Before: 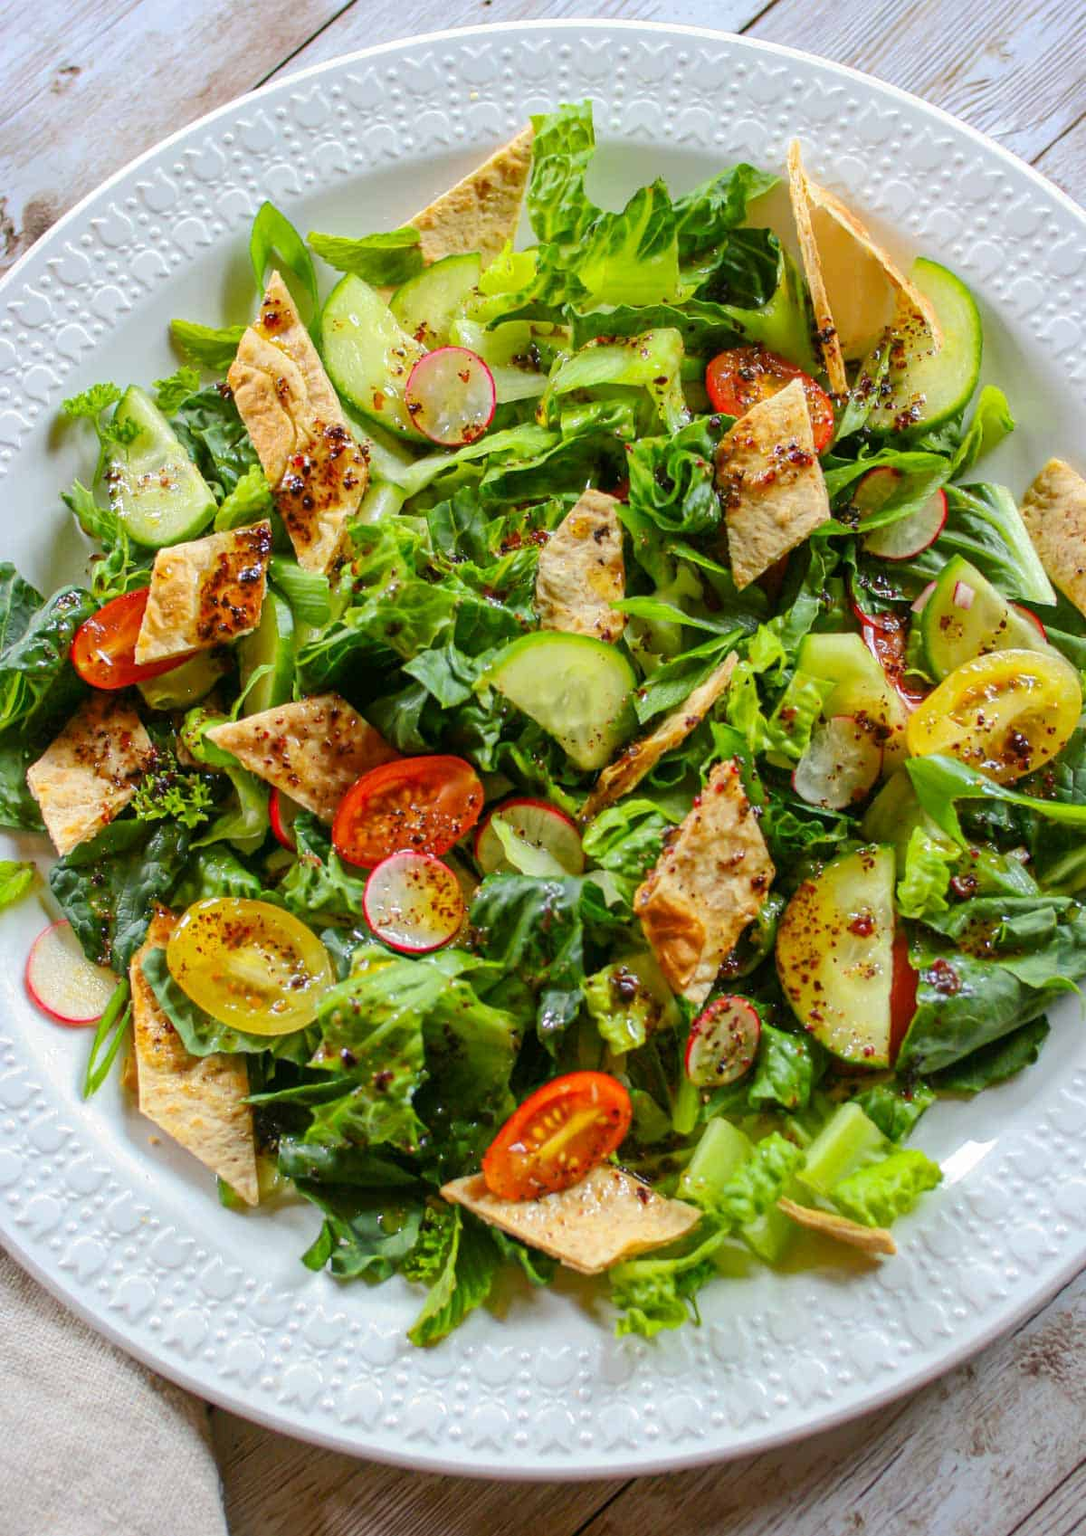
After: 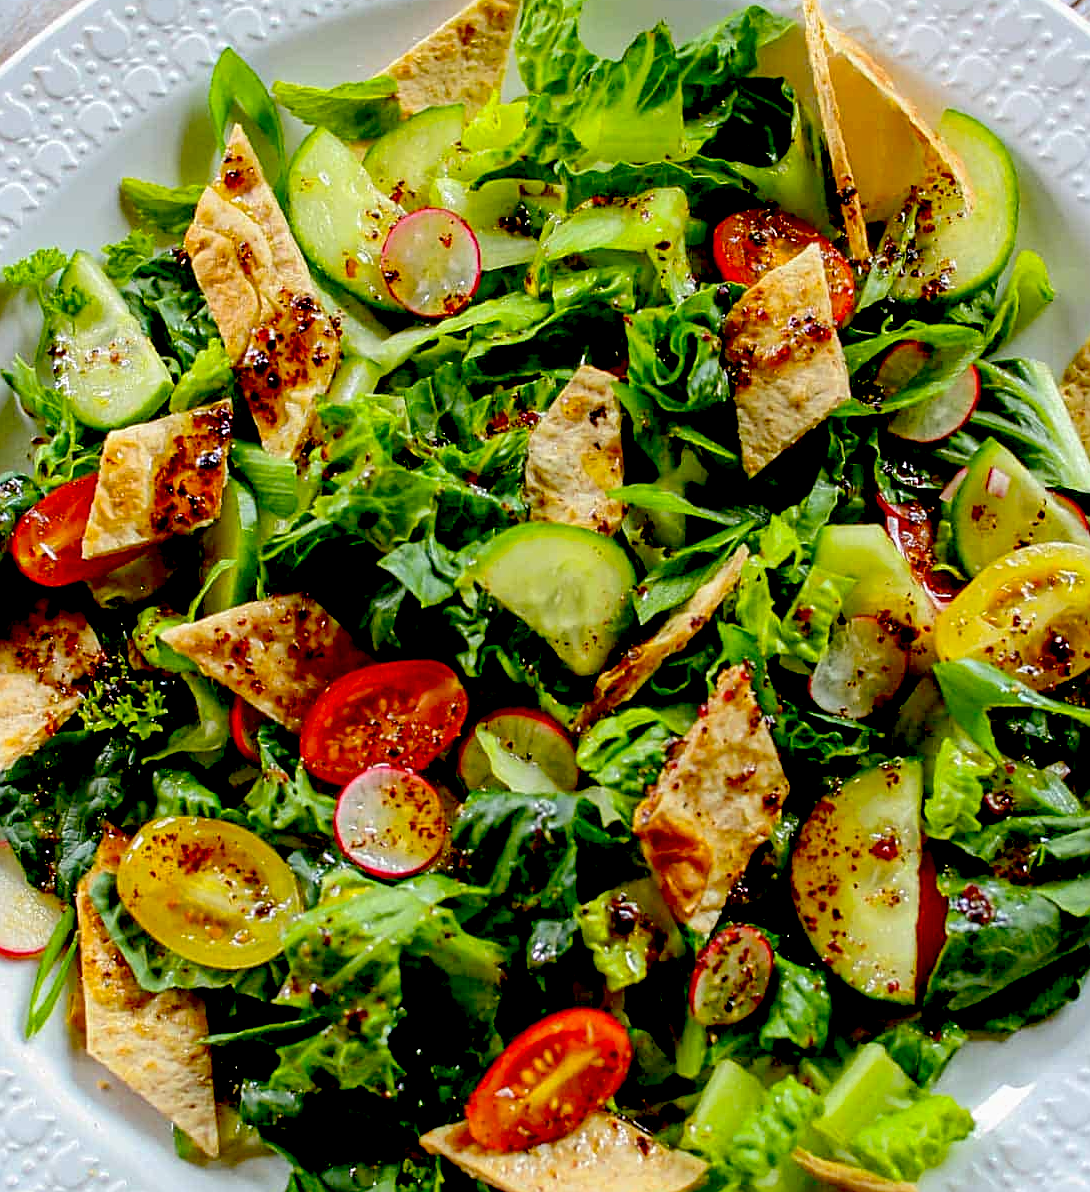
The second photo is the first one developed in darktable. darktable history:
exposure: black level correction 0.056, exposure -0.039 EV, compensate highlight preservation false
crop: left 5.596%, top 10.314%, right 3.534%, bottom 19.395%
sharpen: on, module defaults
